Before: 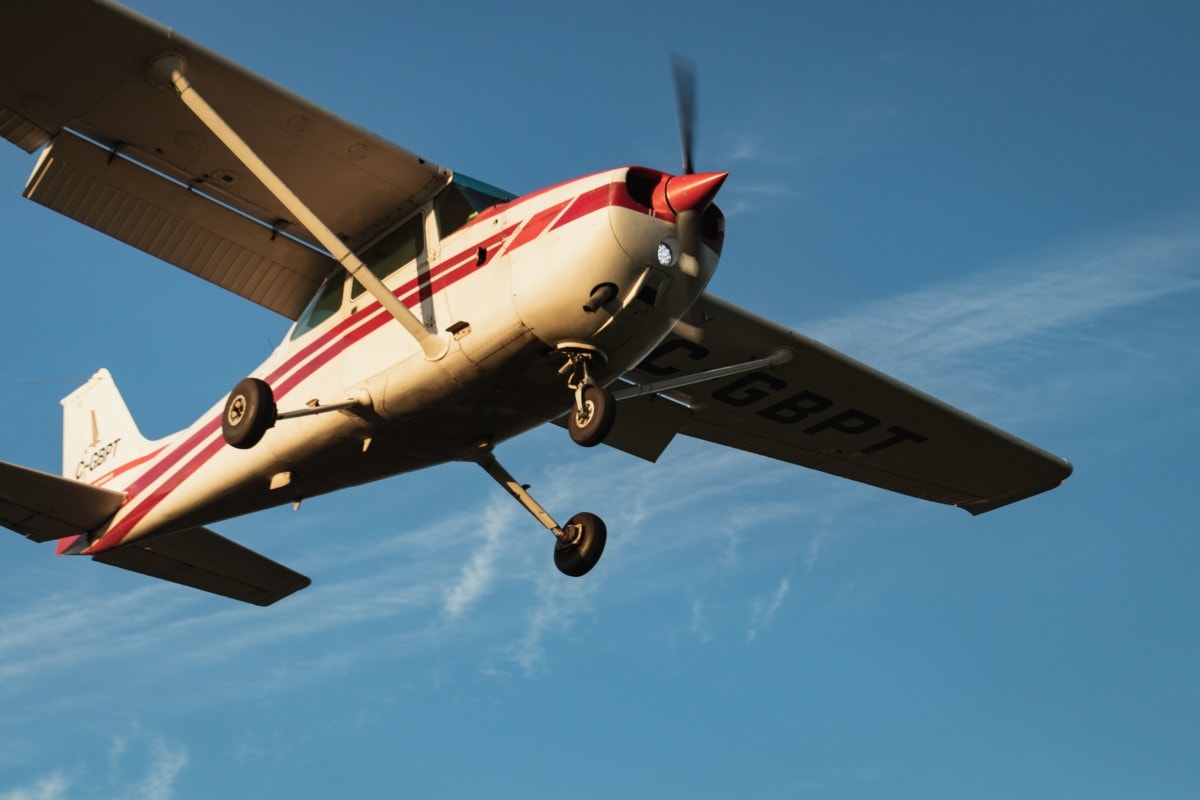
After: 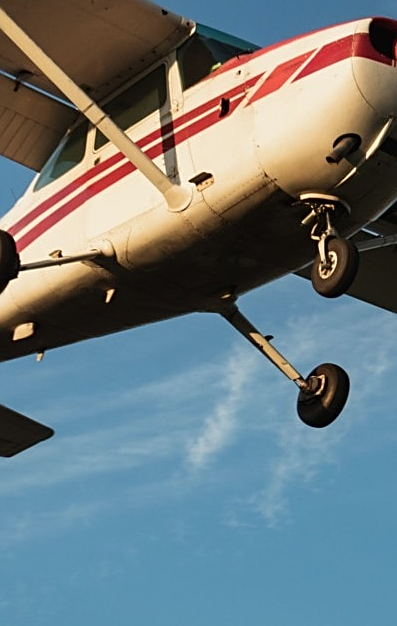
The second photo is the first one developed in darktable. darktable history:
contrast brightness saturation: saturation -0.054
sharpen: on, module defaults
crop and rotate: left 21.448%, top 18.705%, right 45.403%, bottom 3.005%
